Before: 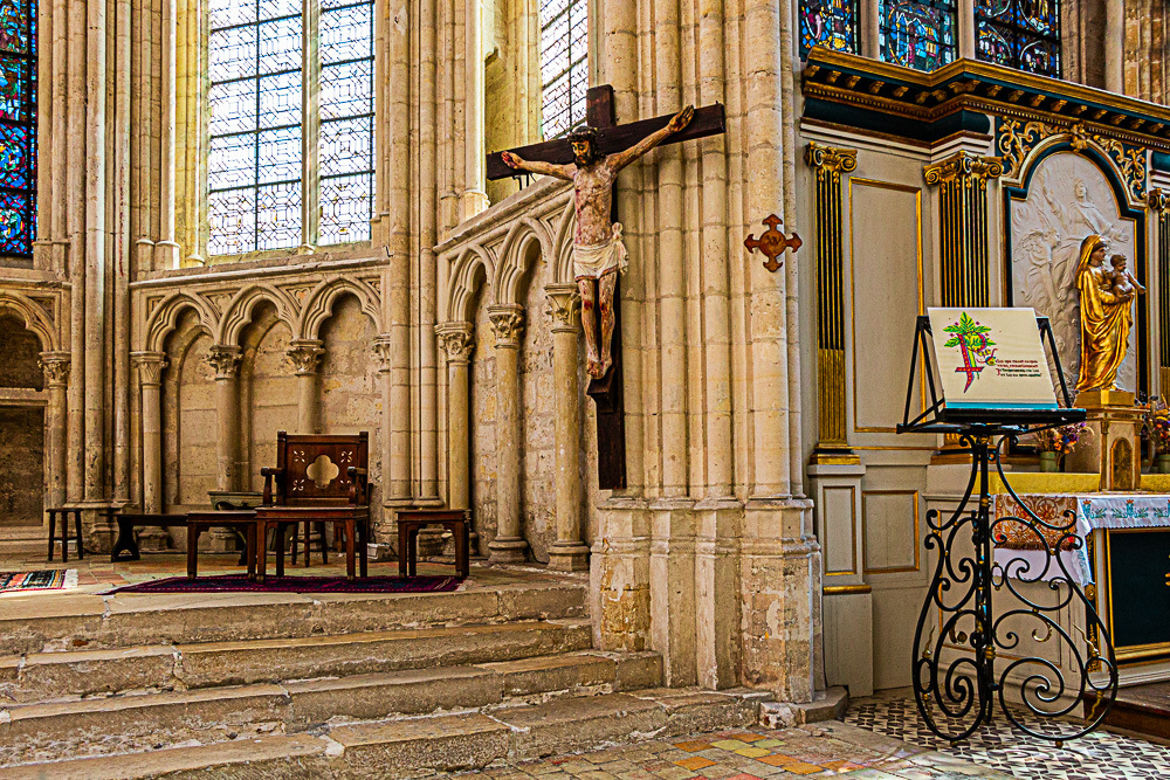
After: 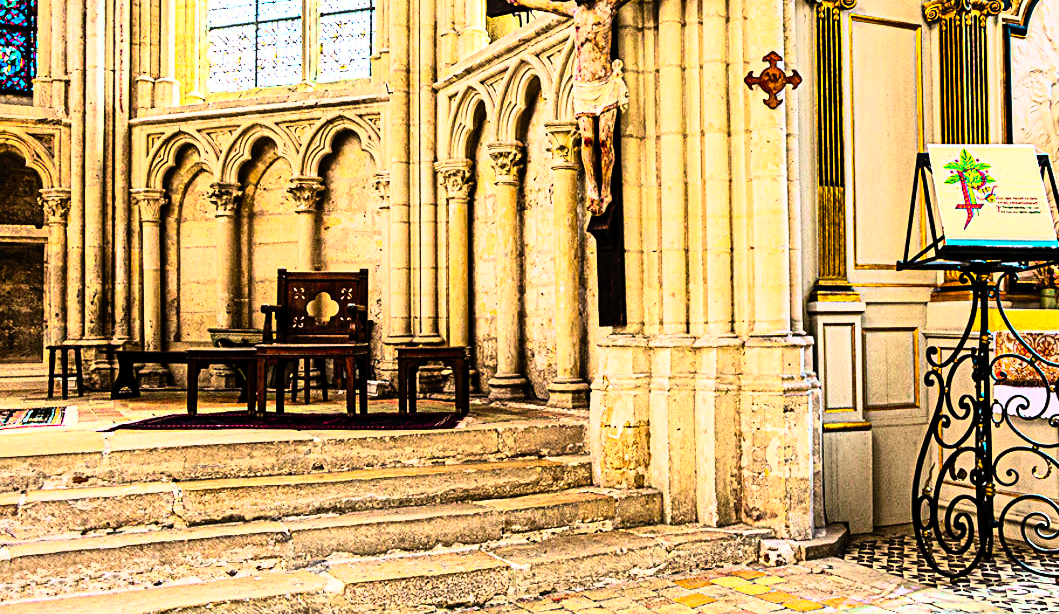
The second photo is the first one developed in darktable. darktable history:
crop: top 20.916%, right 9.437%, bottom 0.316%
rgb curve: curves: ch0 [(0, 0) (0.21, 0.15) (0.24, 0.21) (0.5, 0.75) (0.75, 0.96) (0.89, 0.99) (1, 1)]; ch1 [(0, 0.02) (0.21, 0.13) (0.25, 0.2) (0.5, 0.67) (0.75, 0.9) (0.89, 0.97) (1, 1)]; ch2 [(0, 0.02) (0.21, 0.13) (0.25, 0.2) (0.5, 0.67) (0.75, 0.9) (0.89, 0.97) (1, 1)], compensate middle gray true
local contrast: mode bilateral grid, contrast 20, coarseness 50, detail 120%, midtone range 0.2
contrast brightness saturation: contrast 0.2, brightness 0.16, saturation 0.22
exposure: exposure 0.178 EV, compensate exposure bias true, compensate highlight preservation false
